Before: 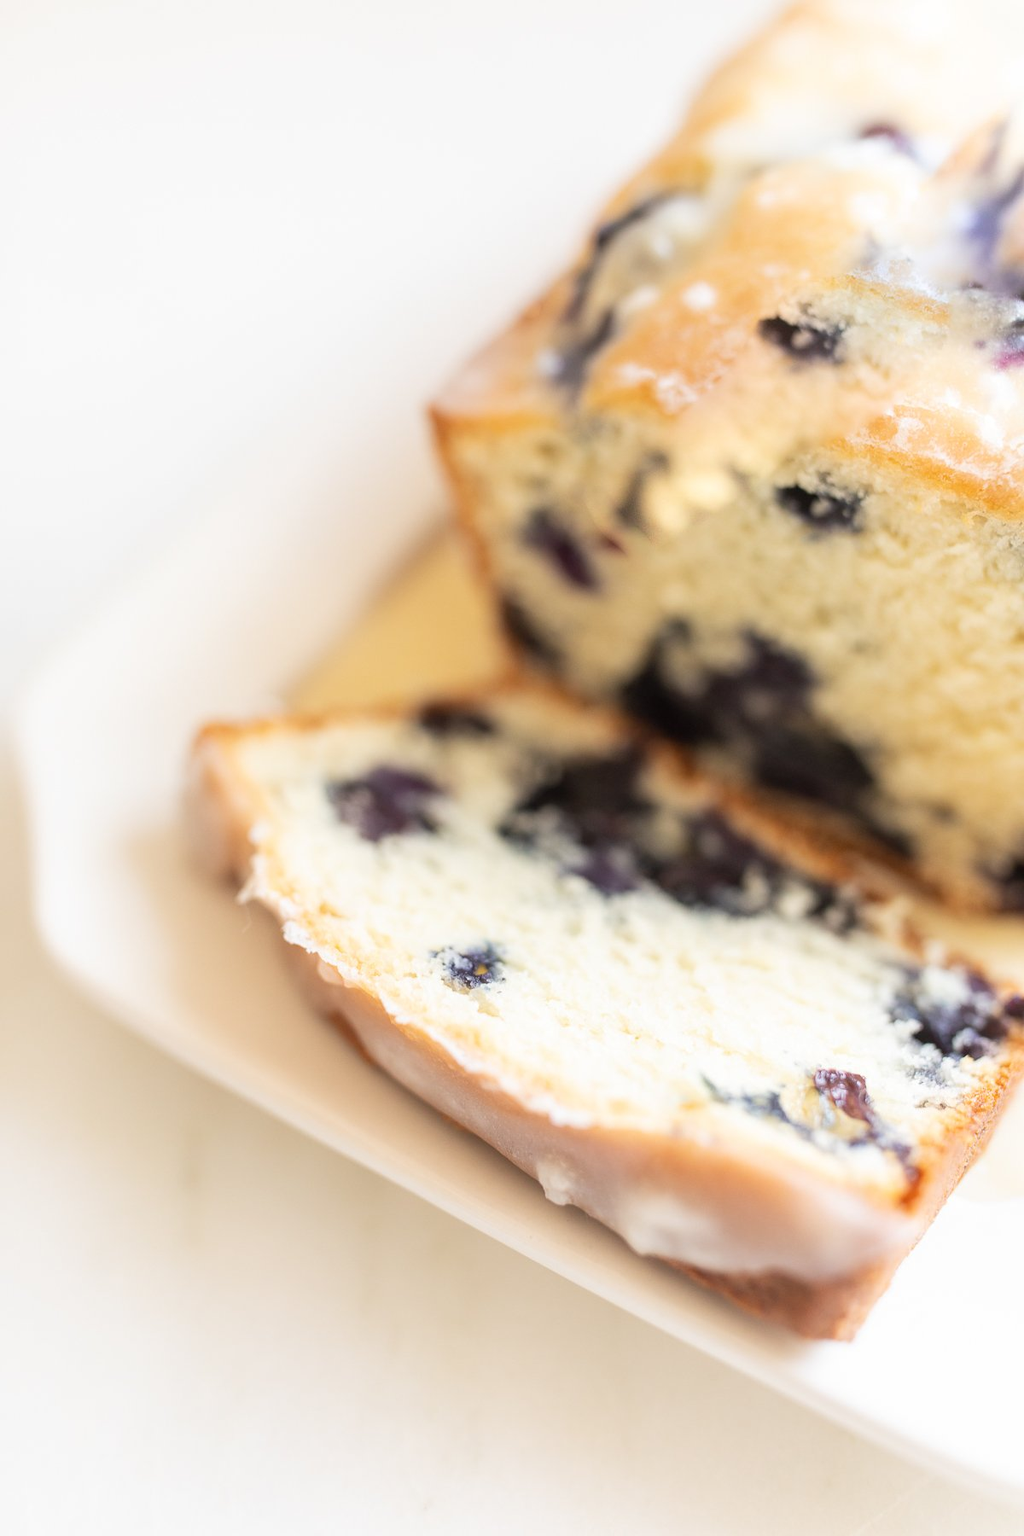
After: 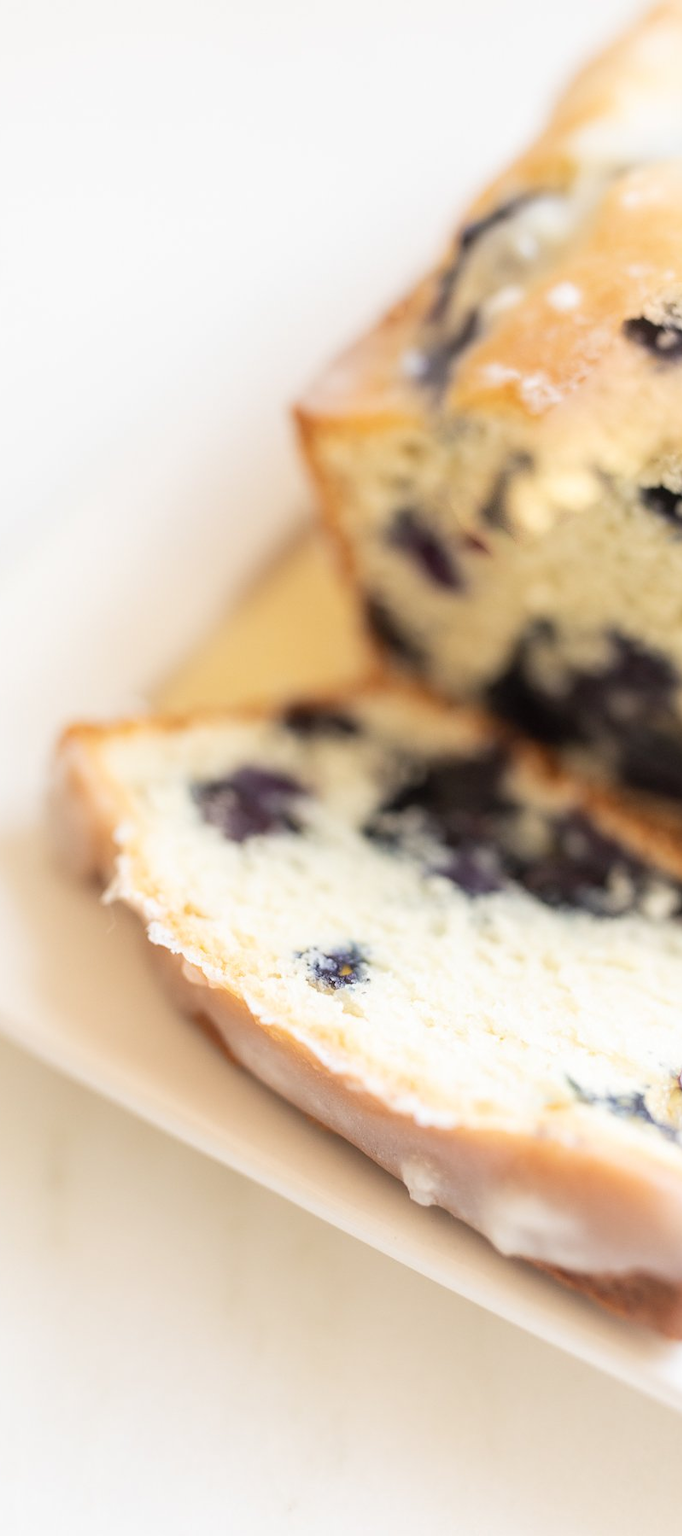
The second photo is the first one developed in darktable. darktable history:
crop and rotate: left 13.33%, right 20.017%
